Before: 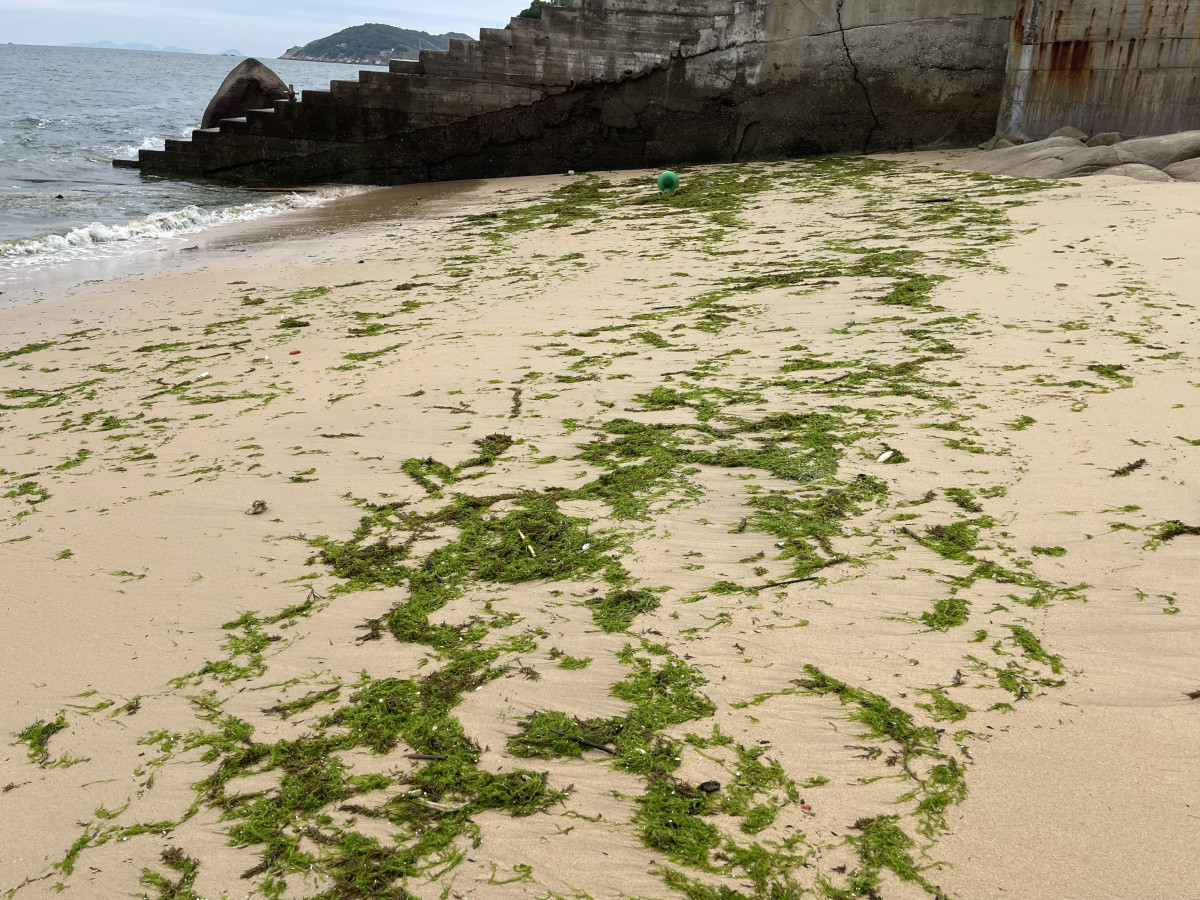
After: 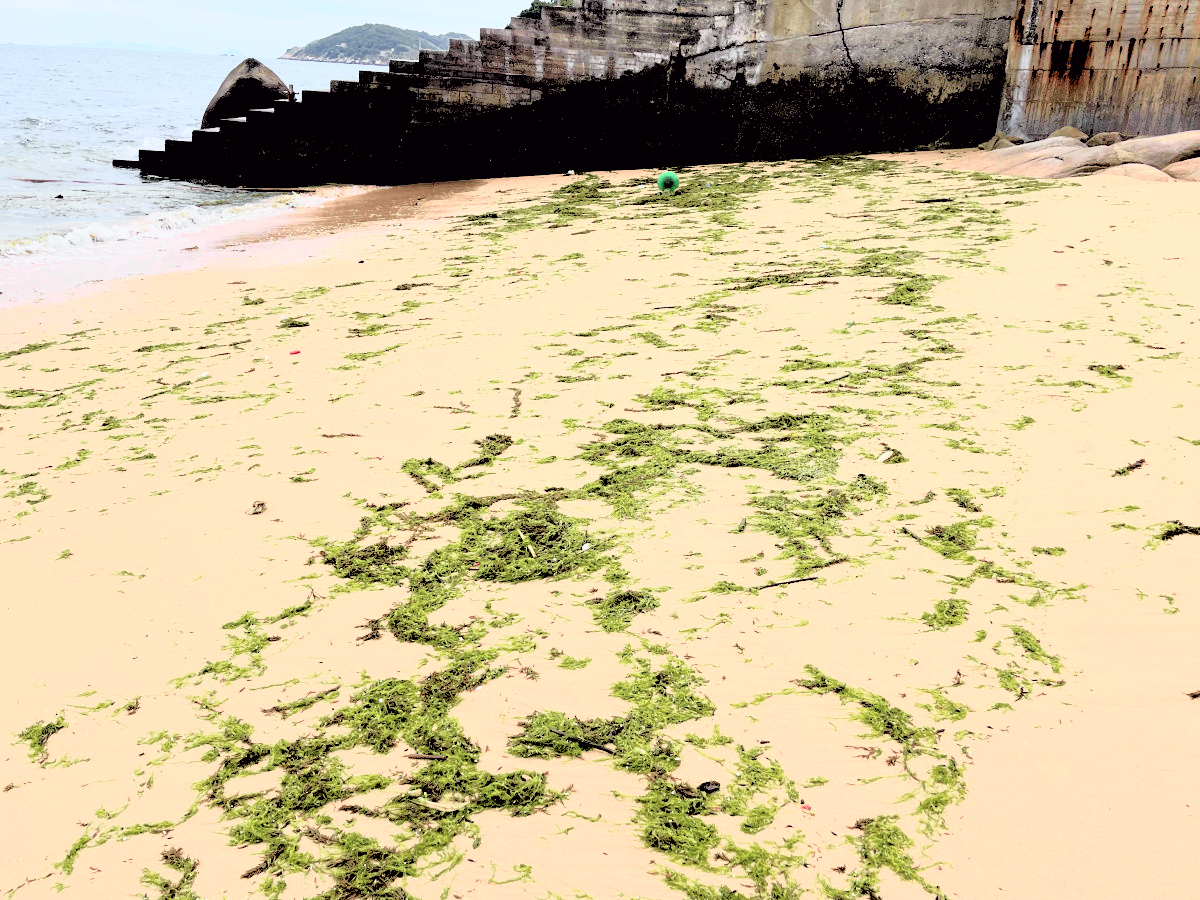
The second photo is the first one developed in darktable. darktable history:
contrast brightness saturation: contrast 0.2, brightness 0.16, saturation 0.22
rgb levels: levels [[0.027, 0.429, 0.996], [0, 0.5, 1], [0, 0.5, 1]]
tone curve: curves: ch0 [(0, 0) (0.105, 0.068) (0.195, 0.162) (0.283, 0.283) (0.384, 0.404) (0.485, 0.531) (0.638, 0.681) (0.795, 0.879) (1, 0.977)]; ch1 [(0, 0) (0.161, 0.092) (0.35, 0.33) (0.379, 0.401) (0.456, 0.469) (0.498, 0.506) (0.521, 0.549) (0.58, 0.624) (0.635, 0.671) (1, 1)]; ch2 [(0, 0) (0.371, 0.362) (0.437, 0.437) (0.483, 0.484) (0.53, 0.515) (0.56, 0.58) (0.622, 0.606) (1, 1)], color space Lab, independent channels, preserve colors none
